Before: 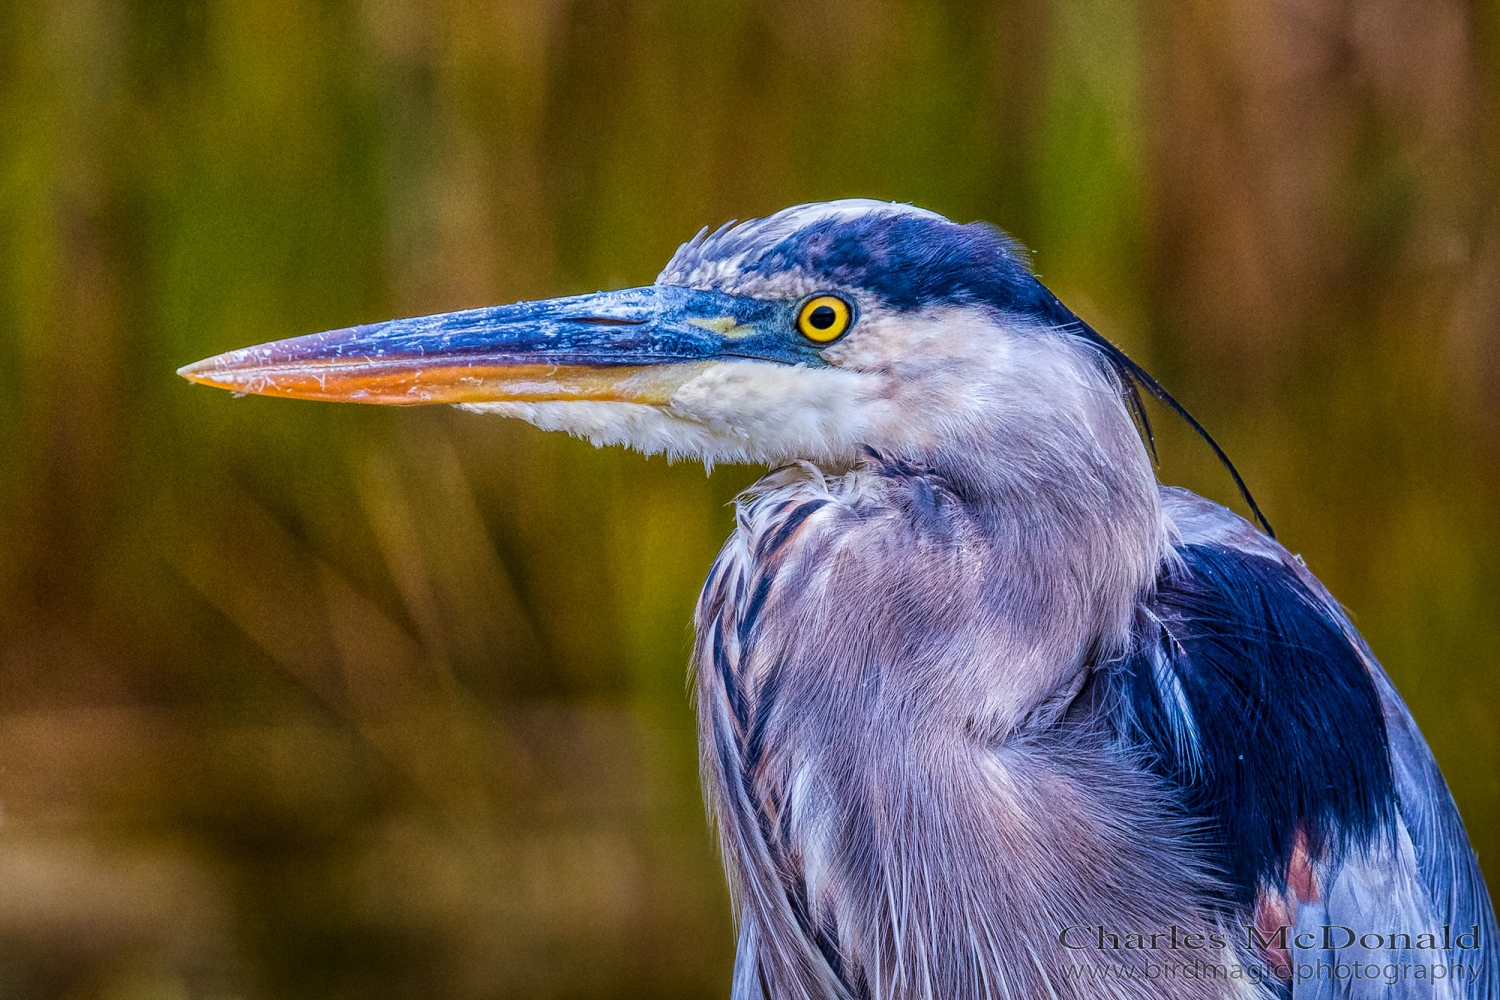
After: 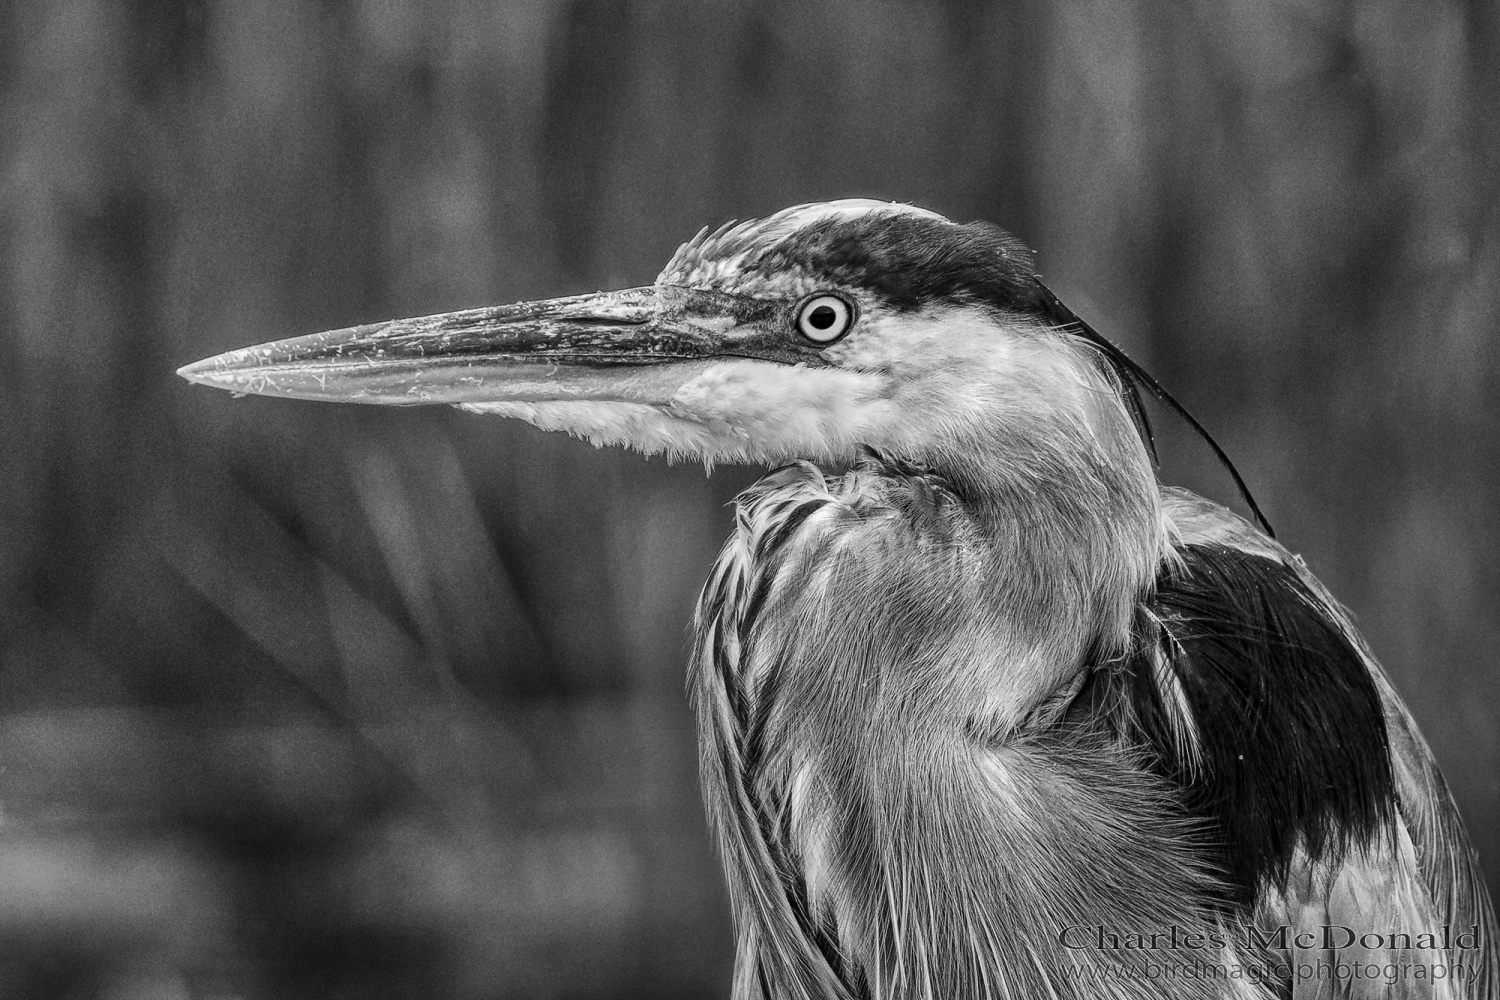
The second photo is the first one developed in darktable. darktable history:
tone equalizer: on, module defaults
shadows and highlights: soften with gaussian
contrast brightness saturation: contrast 0.13, brightness -0.05, saturation 0.16
monochrome: on, module defaults
